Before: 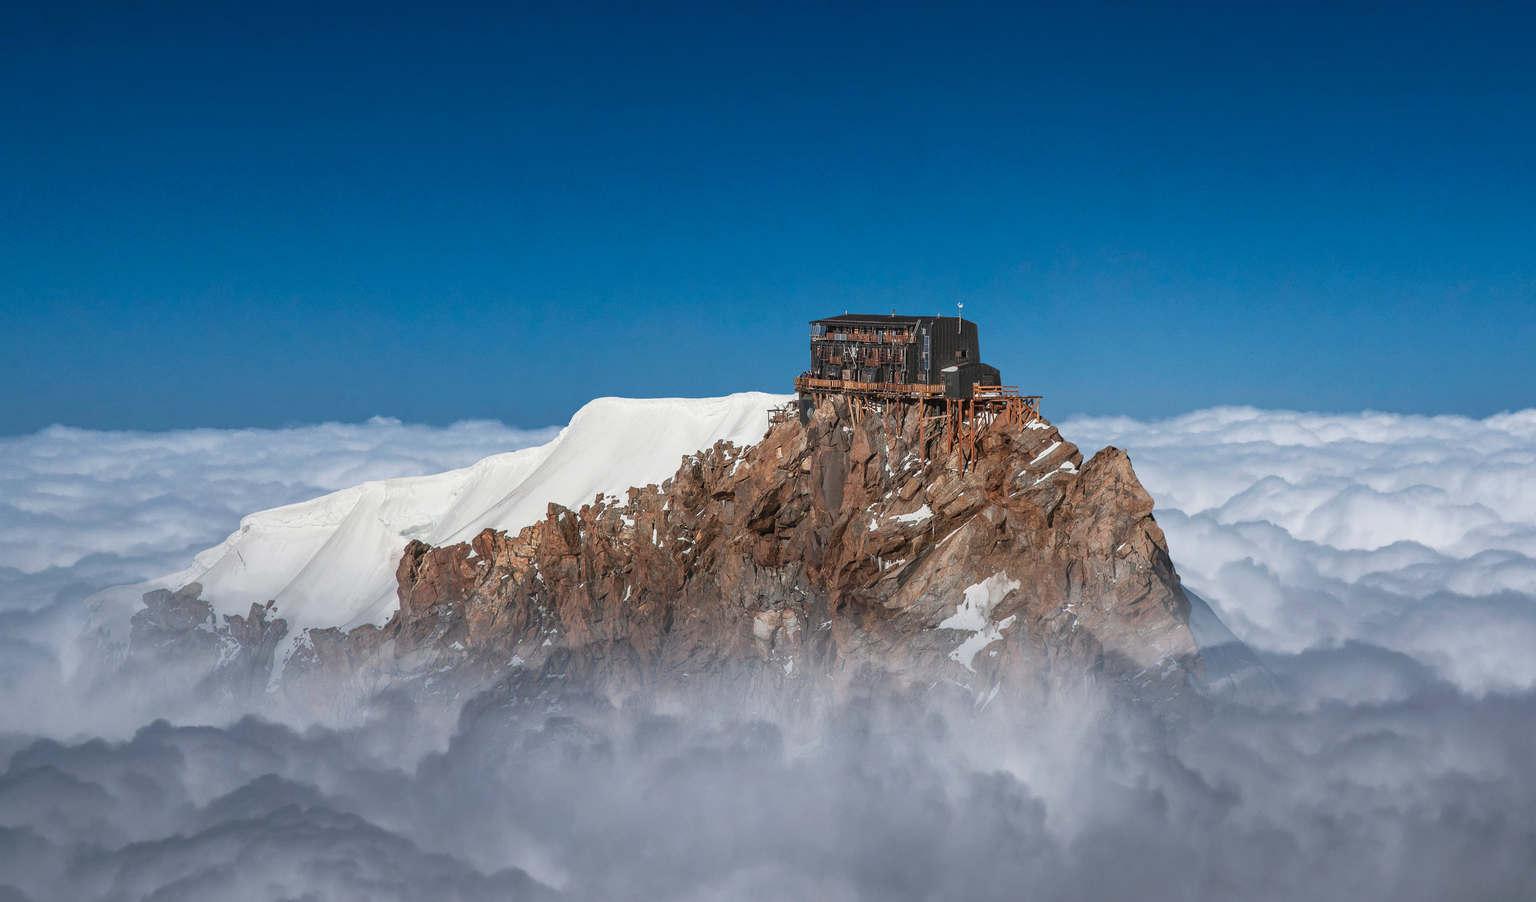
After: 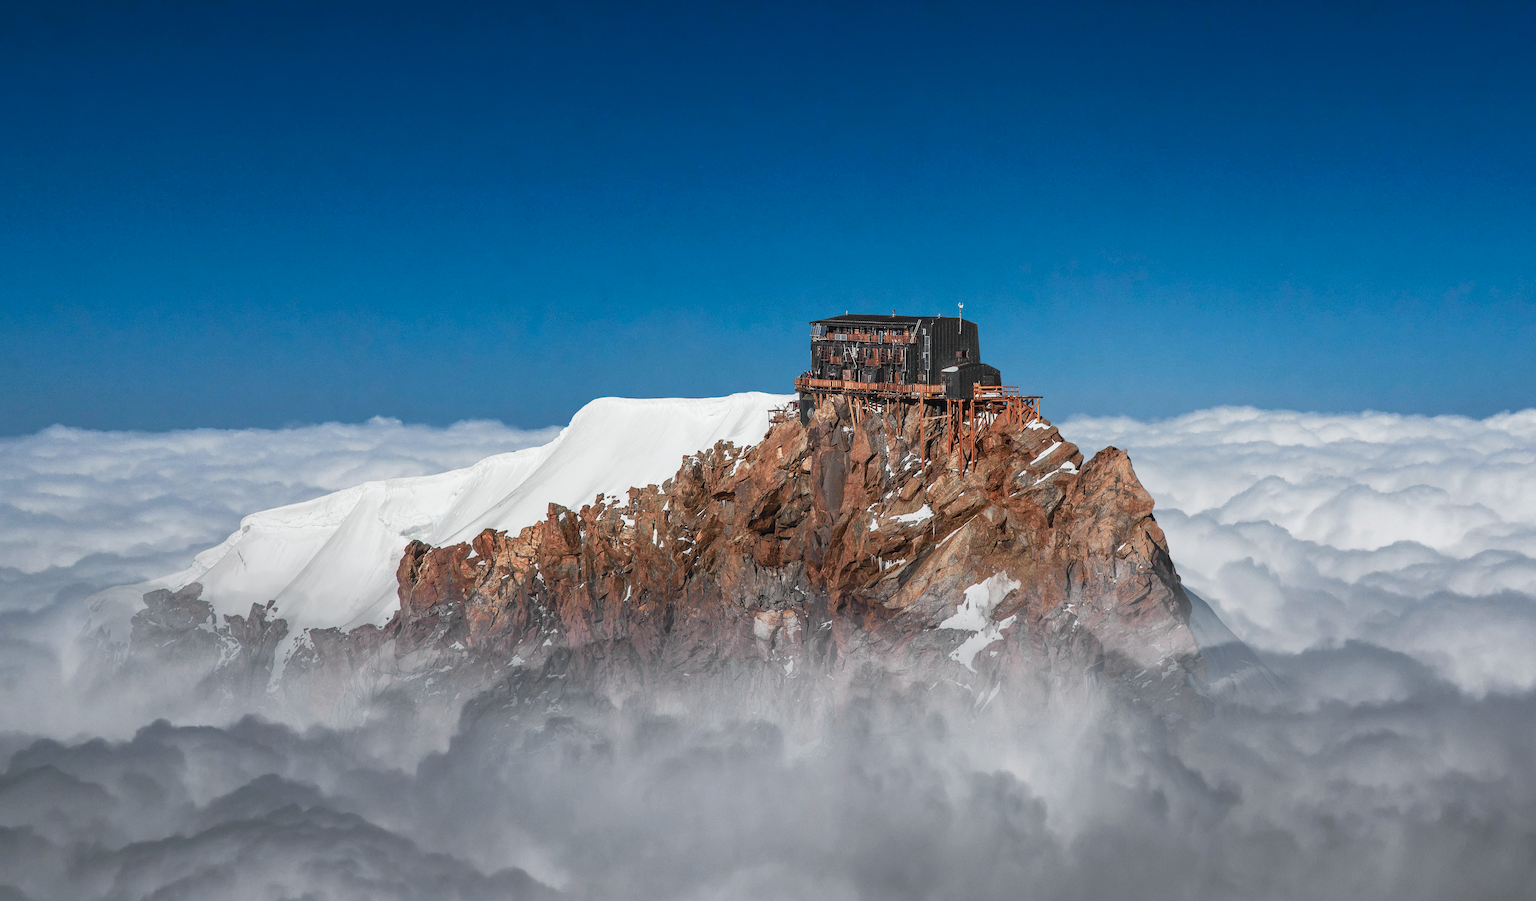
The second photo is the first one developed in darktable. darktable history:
tone curve: curves: ch0 [(0, 0.015) (0.037, 0.032) (0.131, 0.113) (0.275, 0.26) (0.497, 0.505) (0.617, 0.643) (0.704, 0.735) (0.813, 0.842) (0.911, 0.931) (0.997, 1)]; ch1 [(0, 0) (0.301, 0.3) (0.444, 0.438) (0.493, 0.494) (0.501, 0.5) (0.534, 0.543) (0.582, 0.605) (0.658, 0.687) (0.746, 0.79) (1, 1)]; ch2 [(0, 0) (0.246, 0.234) (0.36, 0.356) (0.415, 0.426) (0.476, 0.492) (0.502, 0.499) (0.525, 0.517) (0.533, 0.534) (0.586, 0.598) (0.634, 0.643) (0.706, 0.717) (0.853, 0.83) (1, 0.951)], color space Lab, independent channels, preserve colors none
